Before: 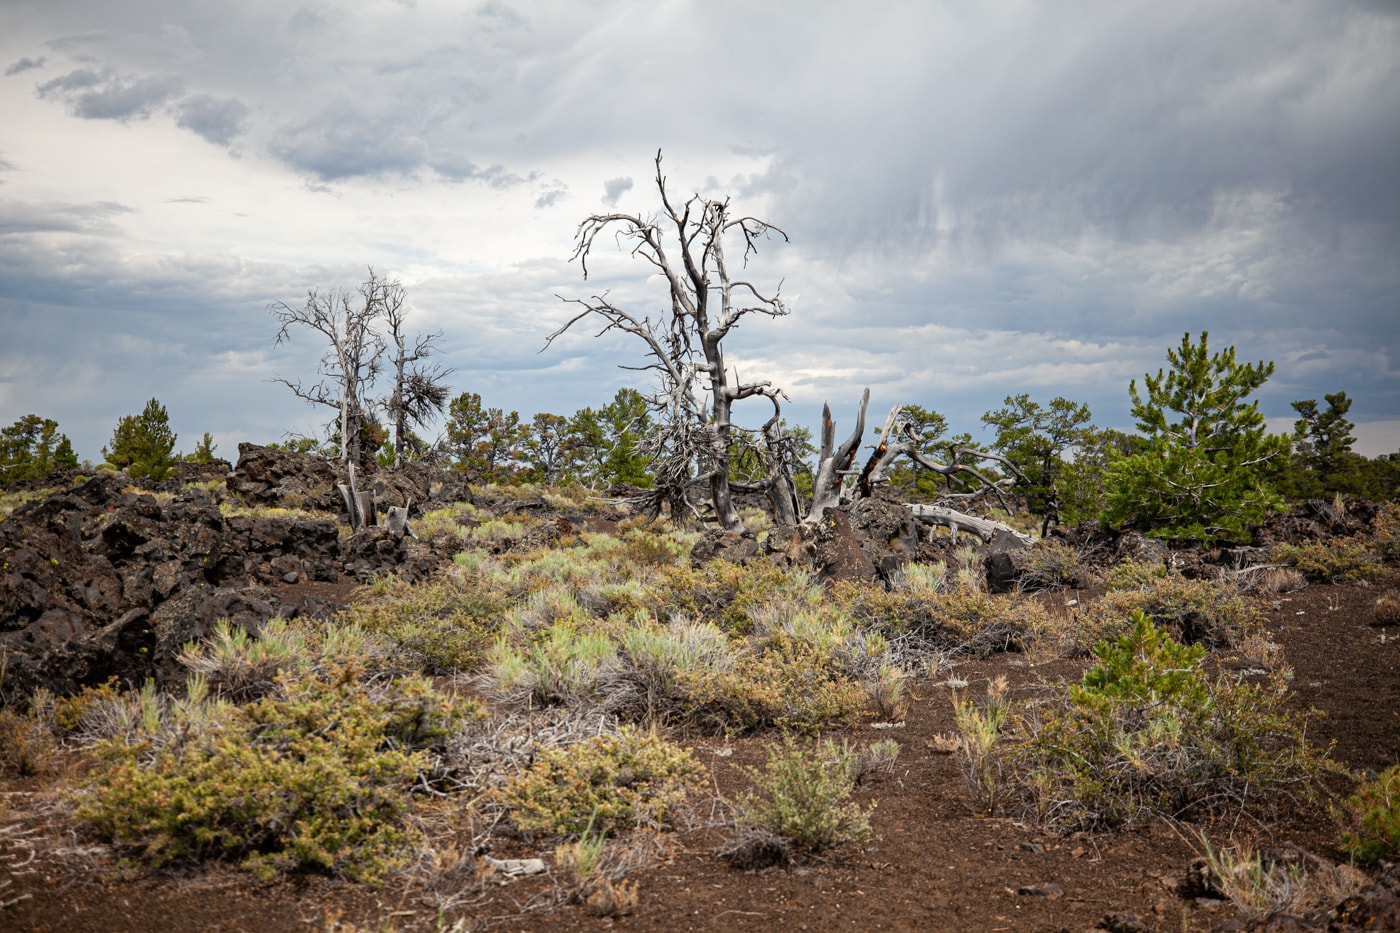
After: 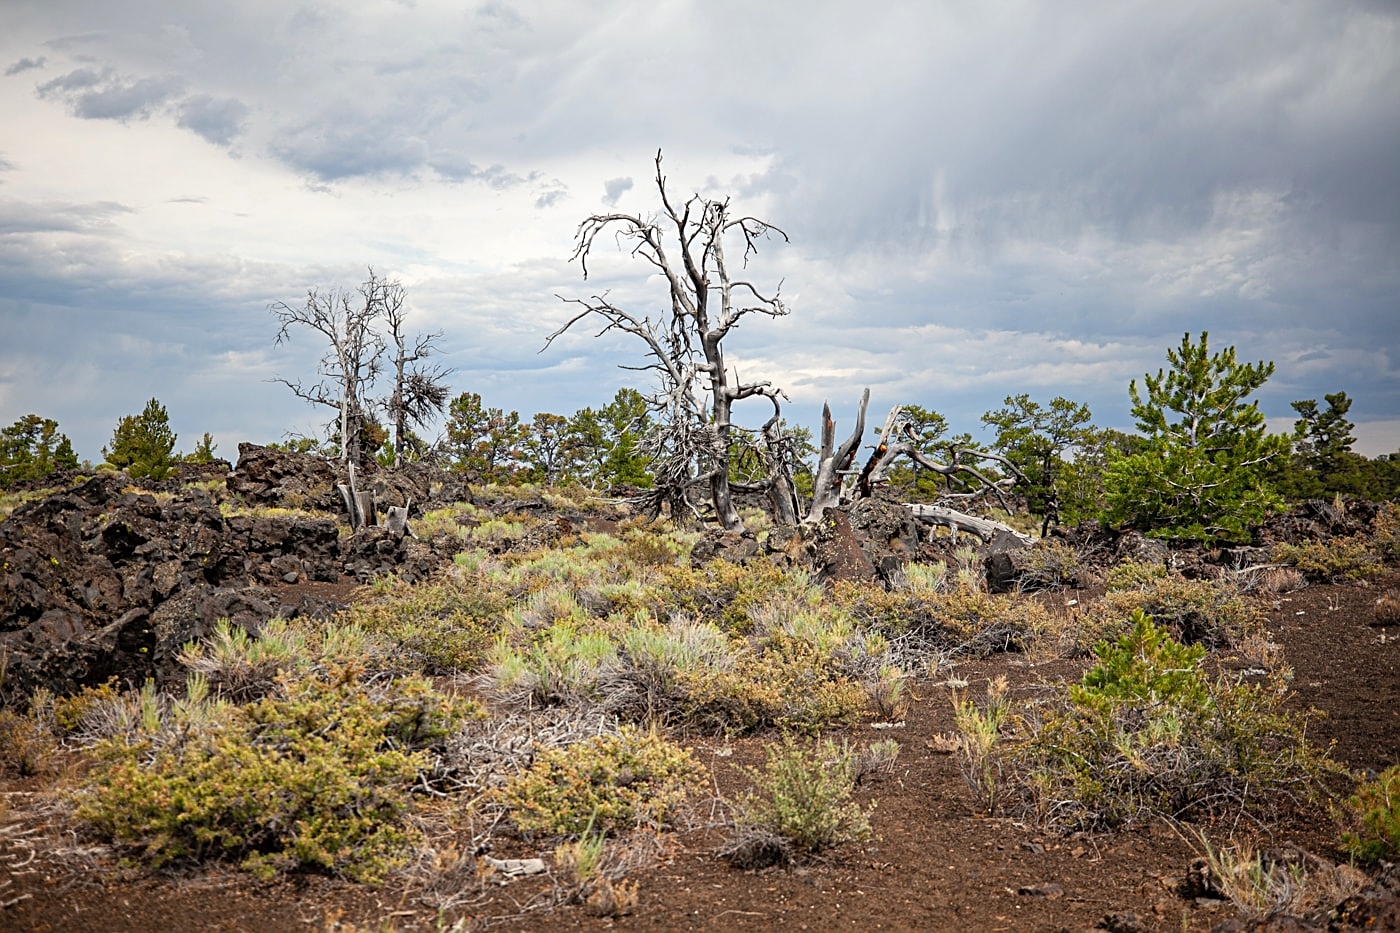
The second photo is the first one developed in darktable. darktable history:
contrast brightness saturation: contrast 0.035, brightness 0.068, saturation 0.125
sharpen: on, module defaults
